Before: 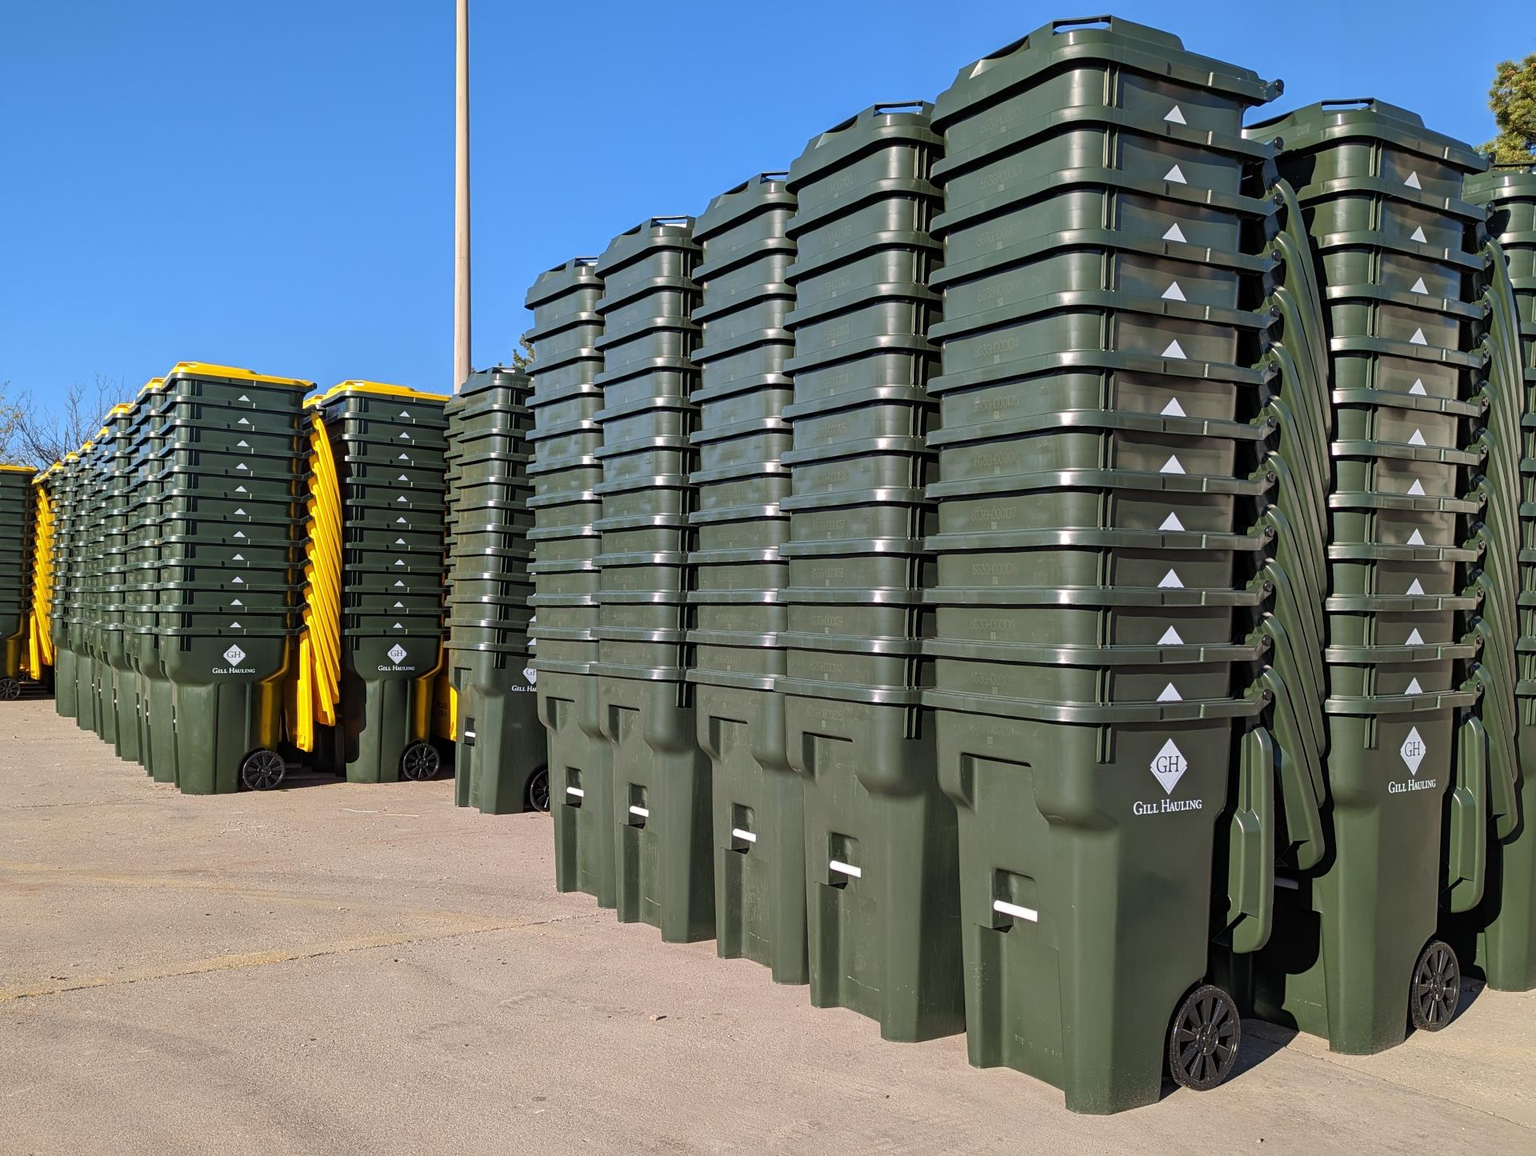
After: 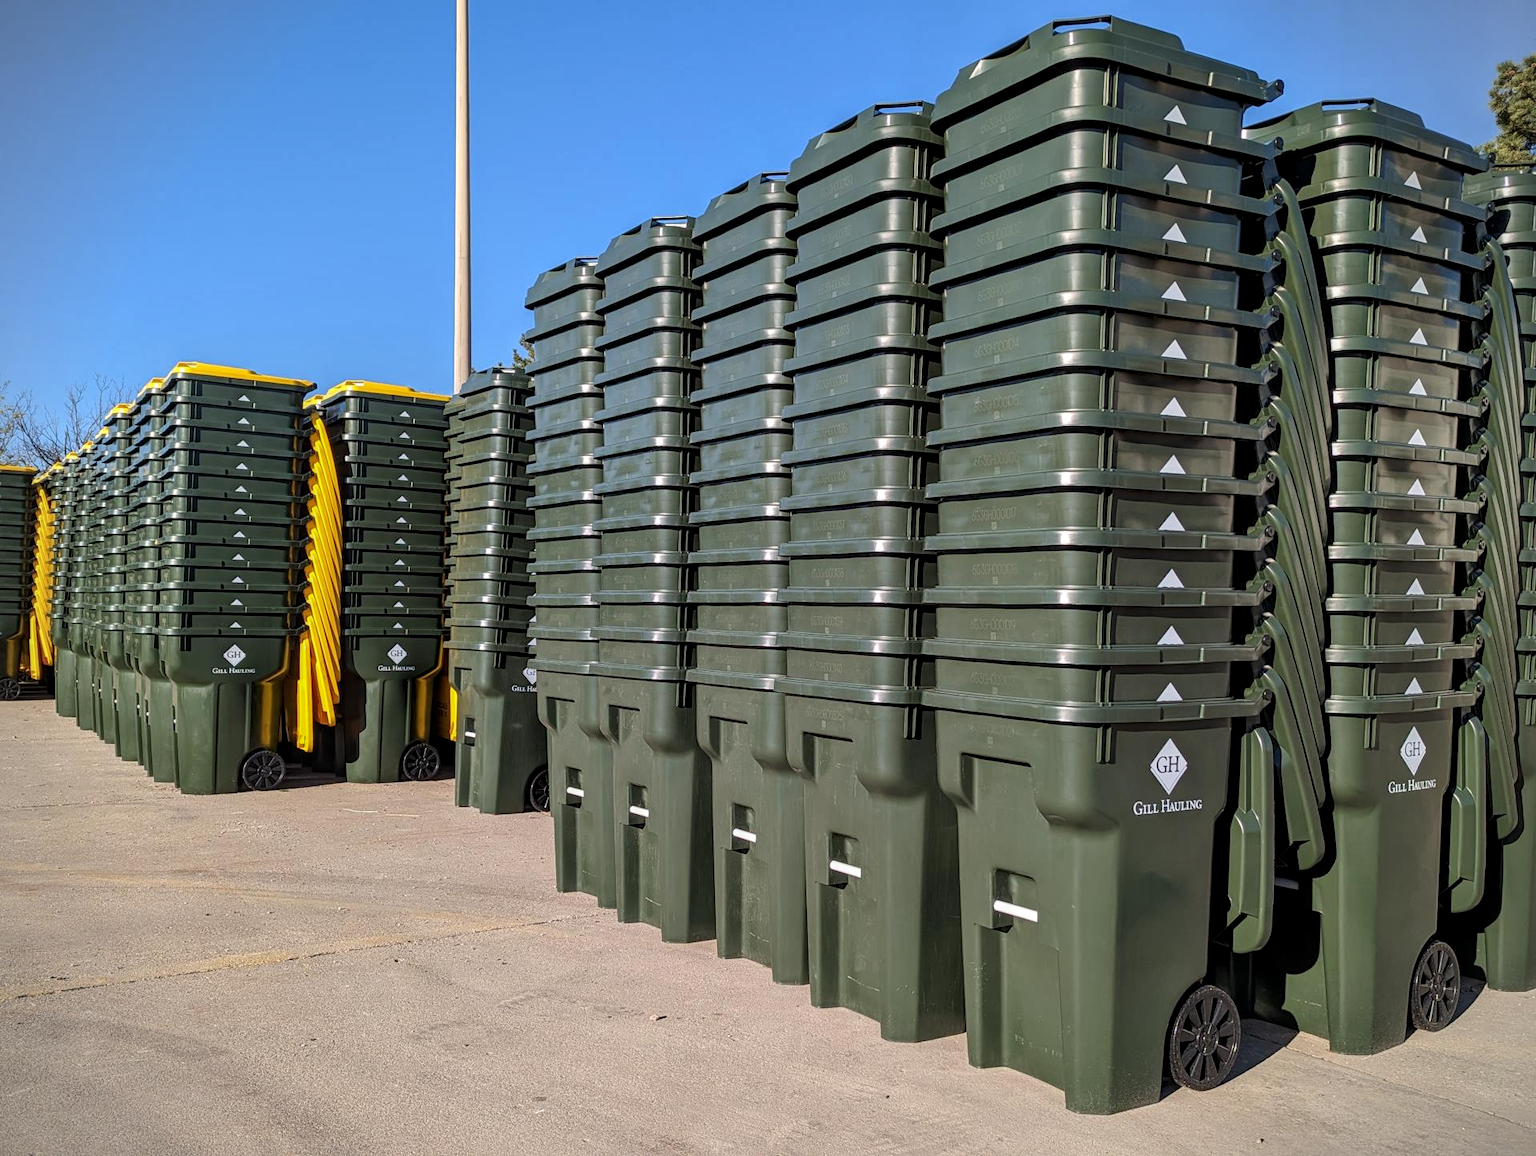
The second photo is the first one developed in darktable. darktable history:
local contrast: on, module defaults
vignetting: fall-off start 91.19%
